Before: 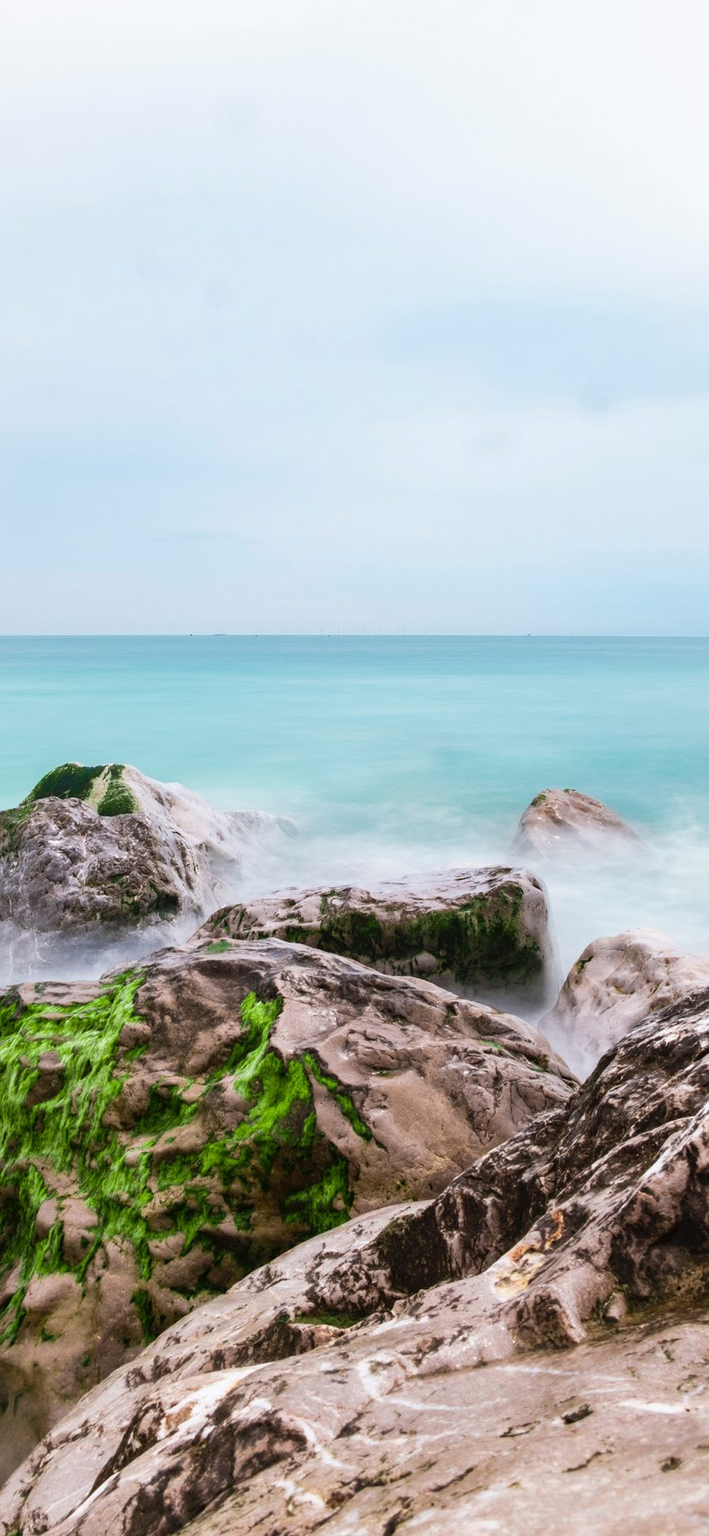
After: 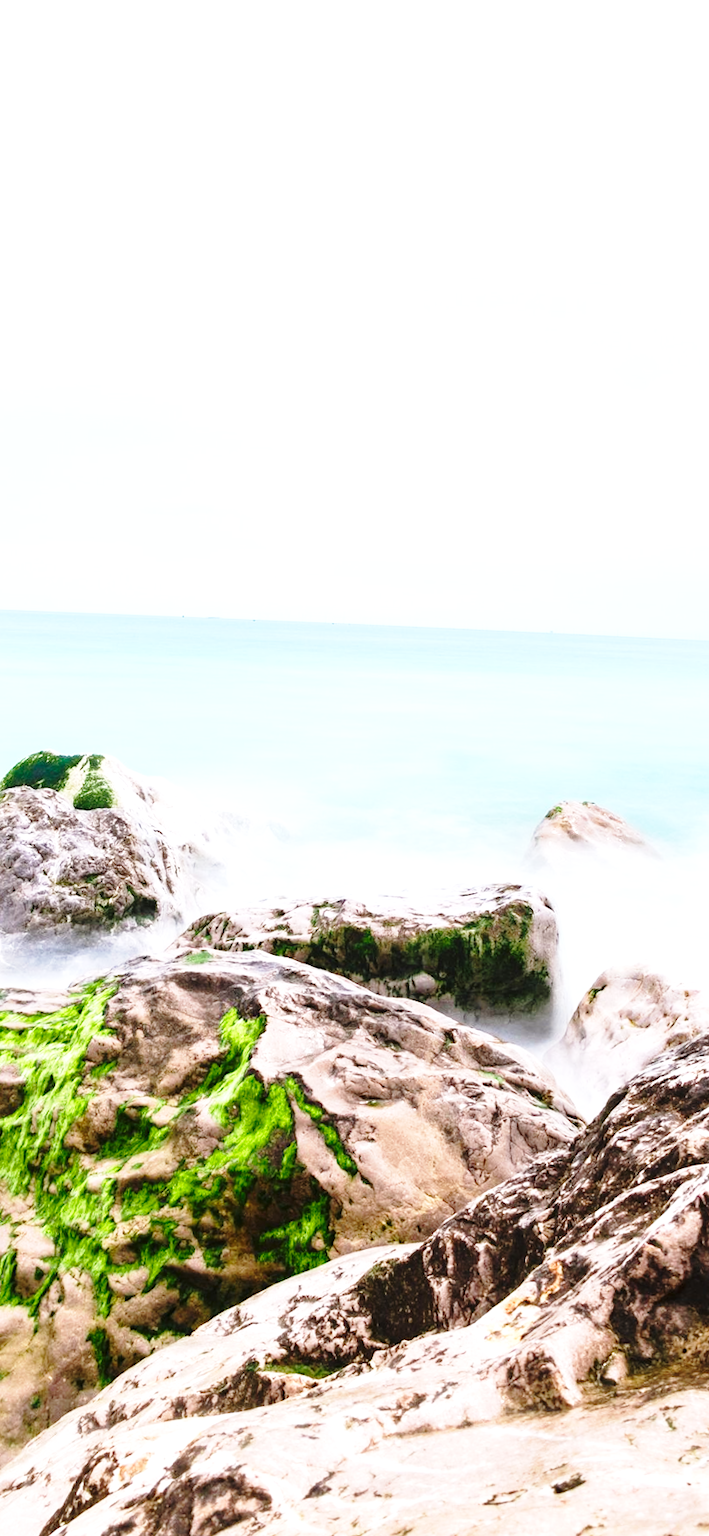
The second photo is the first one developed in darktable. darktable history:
color zones: curves: ch0 [(0, 0.5) (0.143, 0.5) (0.286, 0.5) (0.429, 0.5) (0.571, 0.5) (0.714, 0.476) (0.857, 0.5) (1, 0.5)]; ch2 [(0, 0.5) (0.143, 0.5) (0.286, 0.5) (0.429, 0.5) (0.571, 0.5) (0.714, 0.487) (0.857, 0.5) (1, 0.5)], mix -123.43%
crop and rotate: angle -2.41°
tone equalizer: mask exposure compensation -0.514 EV
base curve: curves: ch0 [(0, 0) (0.028, 0.03) (0.121, 0.232) (0.46, 0.748) (0.859, 0.968) (1, 1)], preserve colors none
exposure: black level correction 0, exposure 0.69 EV, compensate exposure bias true, compensate highlight preservation false
